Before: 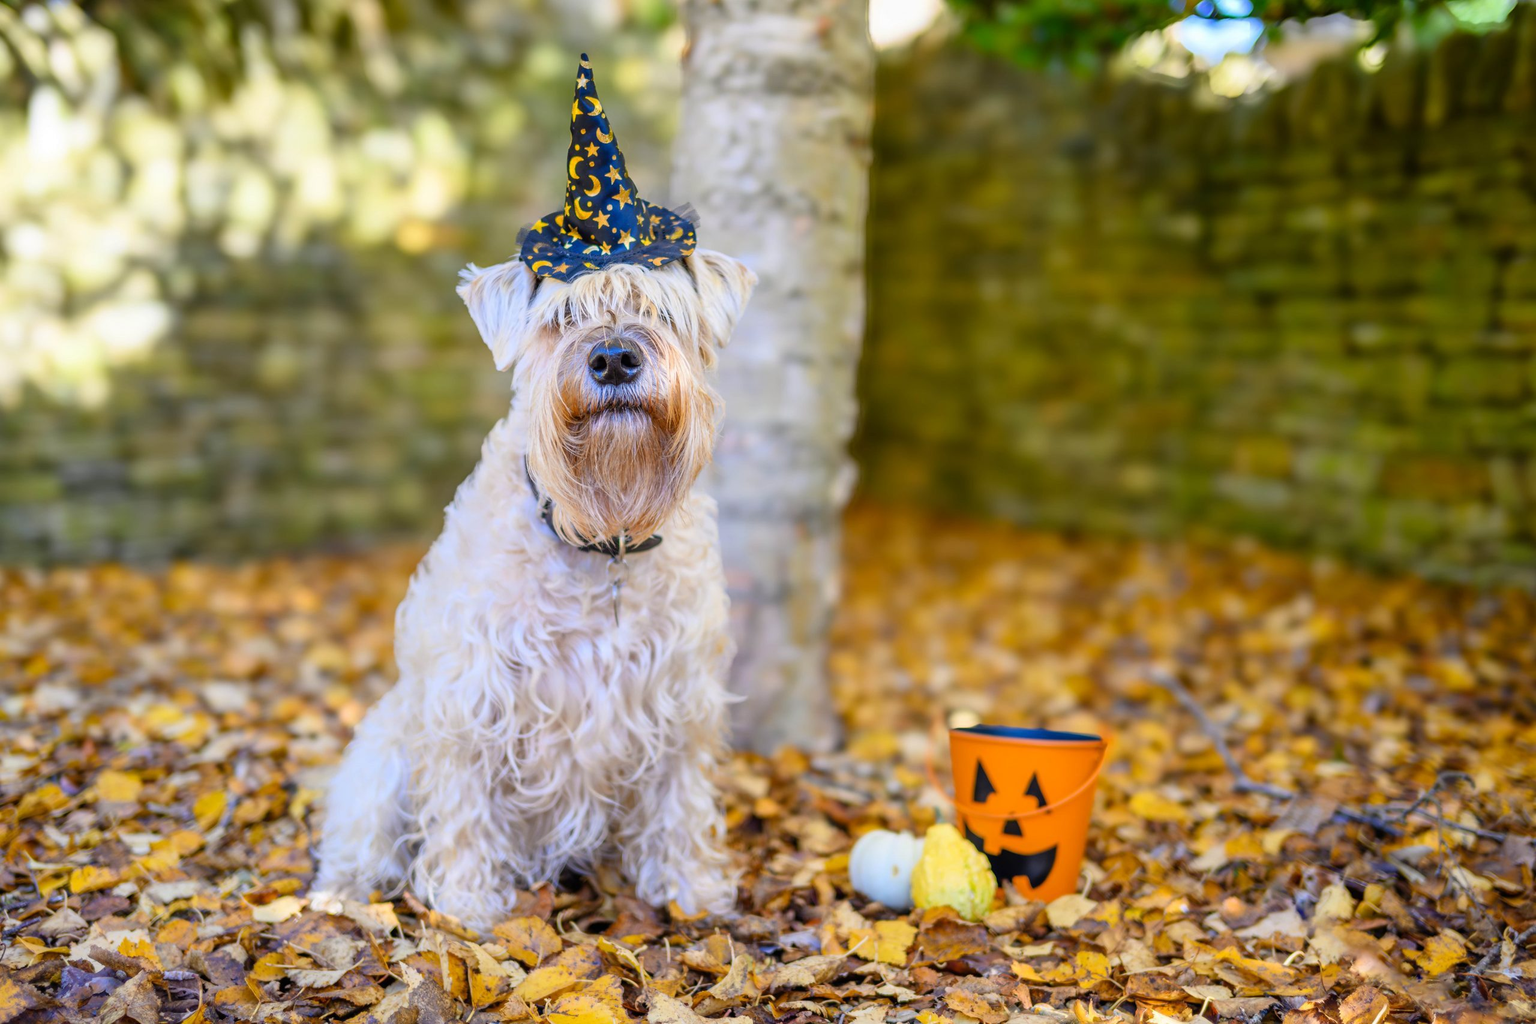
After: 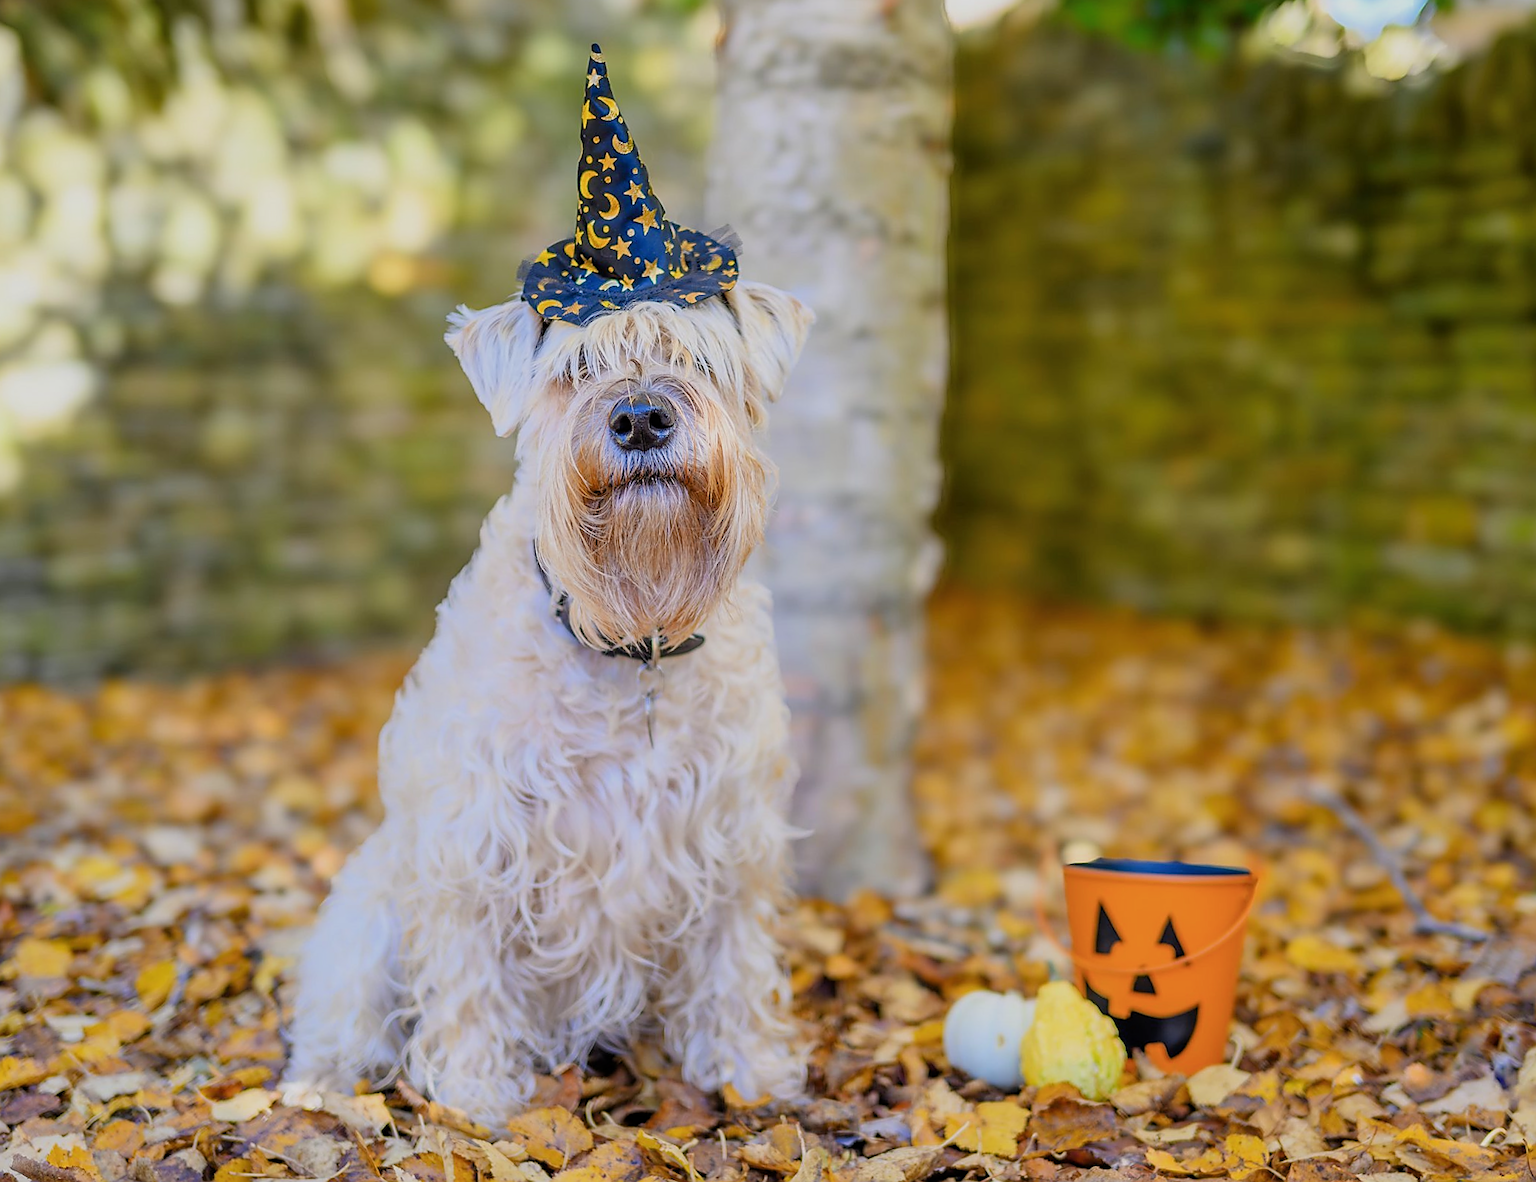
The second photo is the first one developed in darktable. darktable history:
filmic rgb: black relative exposure -16 EV, white relative exposure 4.06 EV, target black luminance 0%, hardness 7.65, latitude 72.26%, contrast 0.905, highlights saturation mix 11.1%, shadows ↔ highlights balance -0.379%, contrast in shadows safe
sharpen: radius 1.35, amount 1.244, threshold 0.619
crop and rotate: angle 1.3°, left 4.393%, top 0.59%, right 11.551%, bottom 2.387%
